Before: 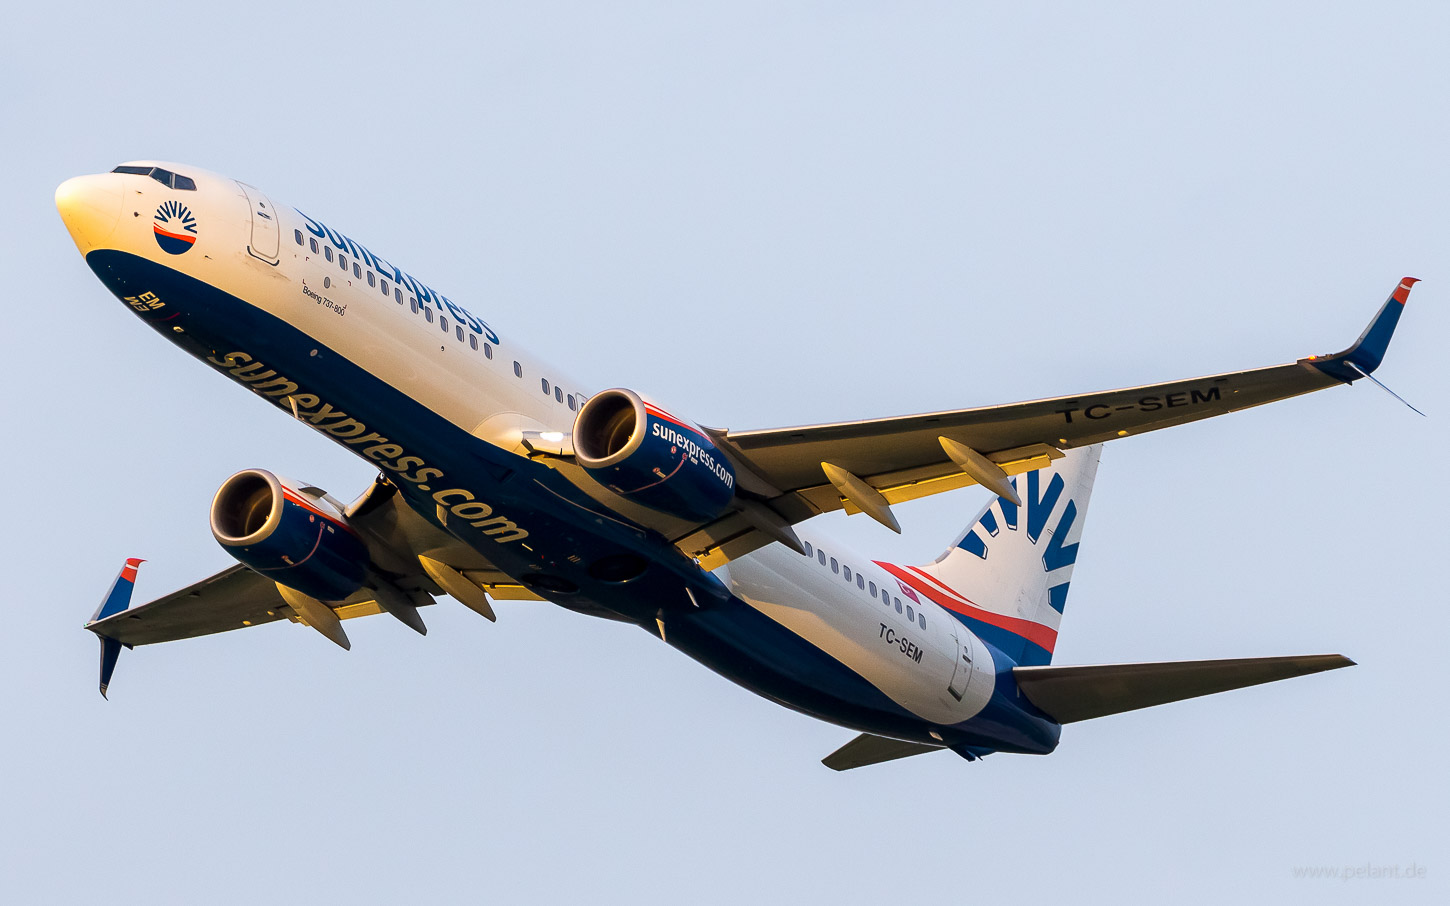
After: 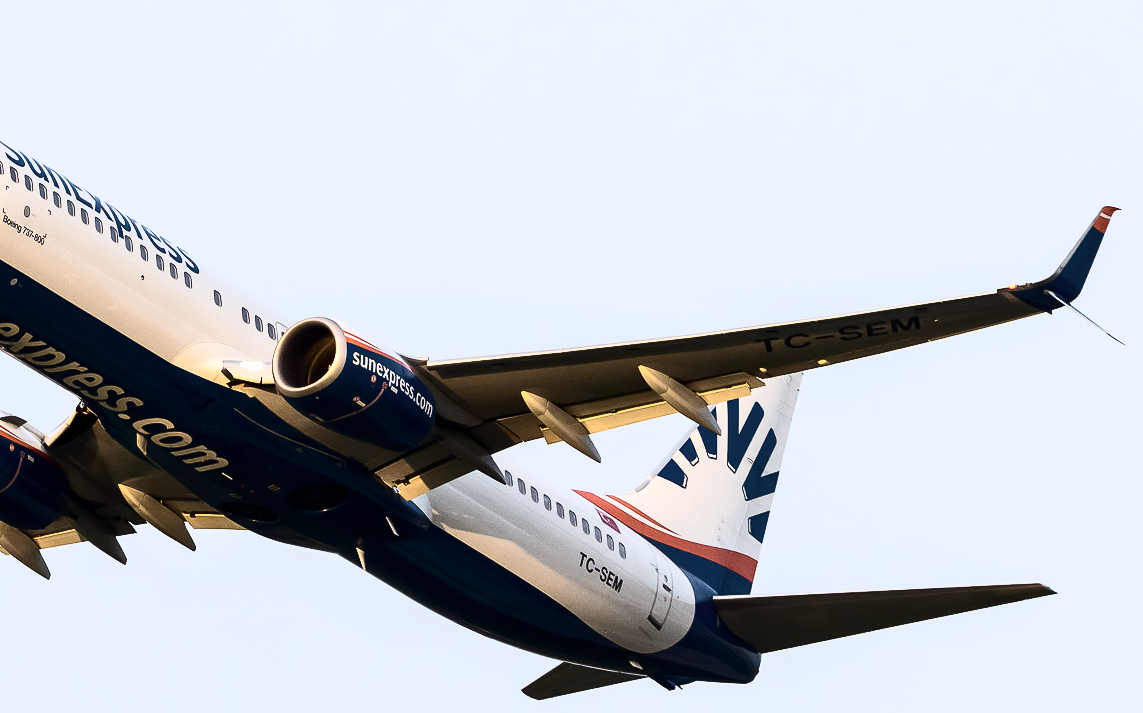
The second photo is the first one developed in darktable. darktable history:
contrast brightness saturation: contrast 0.4, brightness 0.1, saturation 0.21
crop and rotate: left 20.74%, top 7.912%, right 0.375%, bottom 13.378%
color correction: saturation 0.57
